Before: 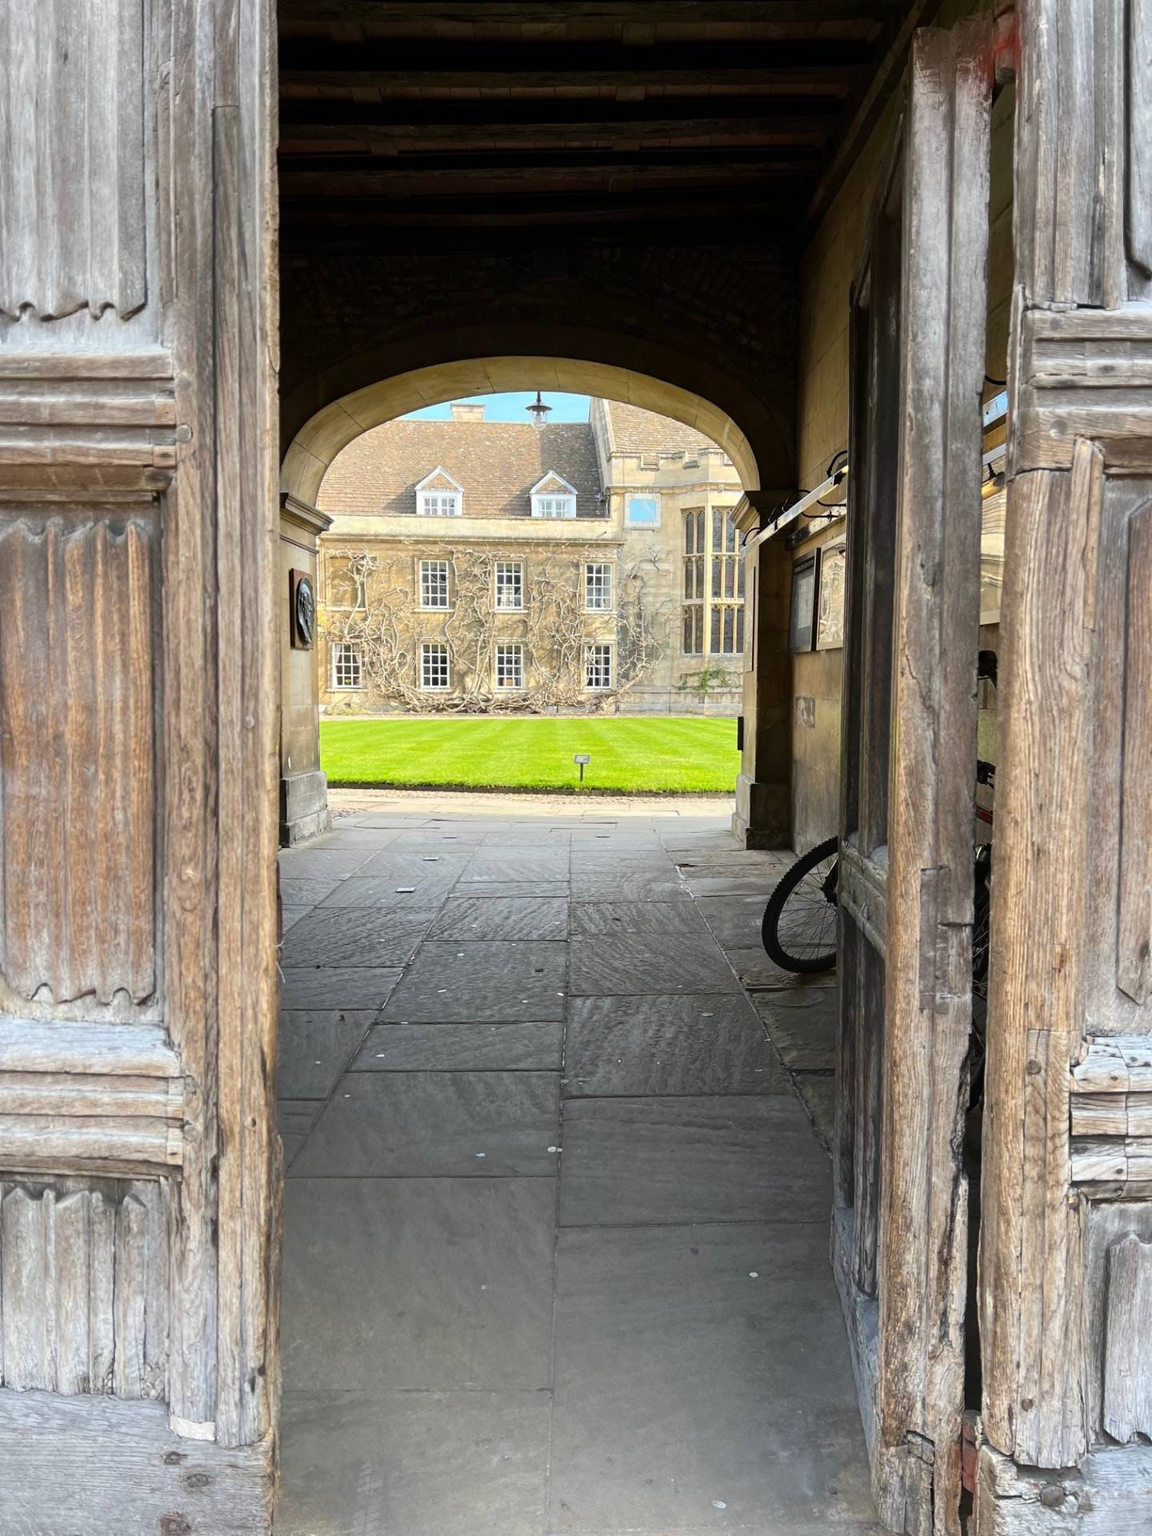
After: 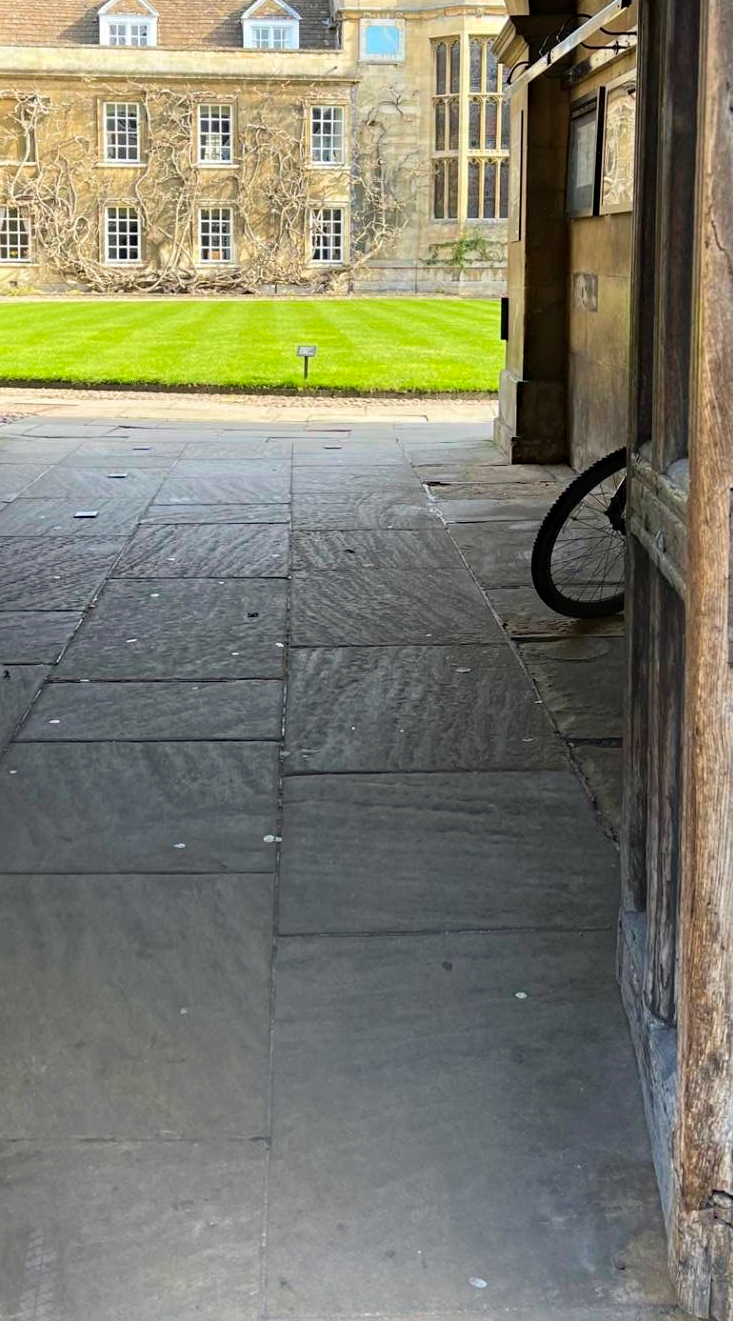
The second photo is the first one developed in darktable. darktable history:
crop and rotate: left 29.237%, top 31.152%, right 19.807%
haze removal: compatibility mode true, adaptive false
velvia: on, module defaults
